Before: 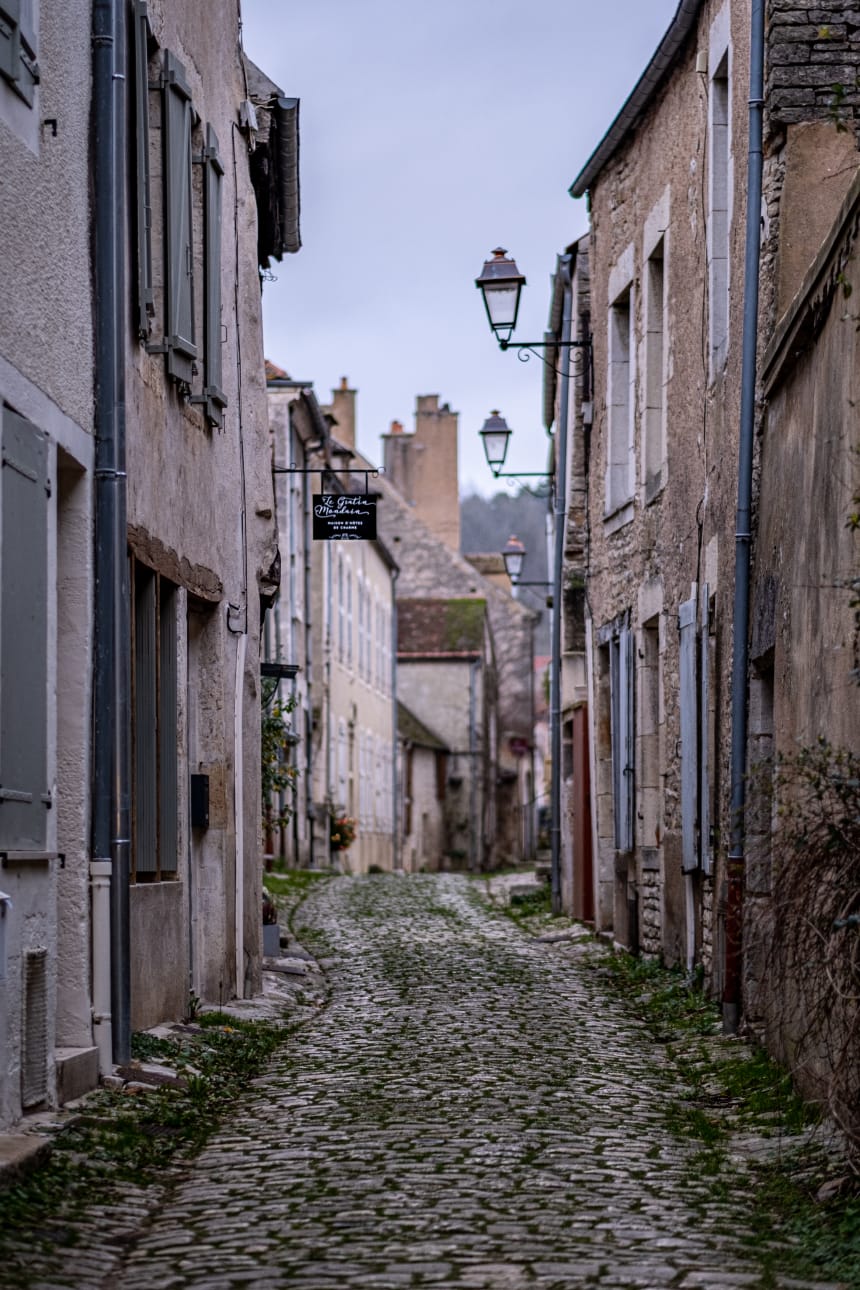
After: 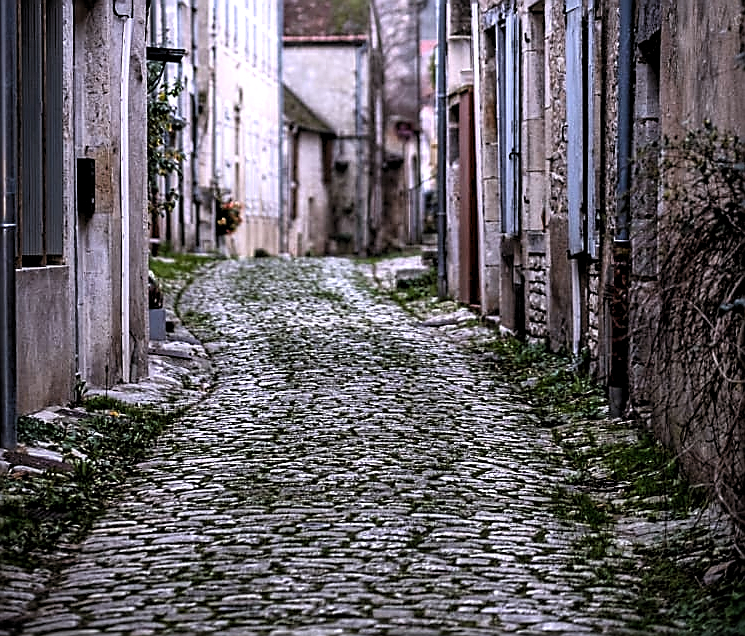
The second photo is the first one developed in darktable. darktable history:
exposure: black level correction 0, exposure 0.695 EV, compensate highlight preservation false
levels: white 99.9%, levels [0.062, 0.494, 0.925]
vignetting: fall-off start 91.39%, brightness -0.602, saturation -0.001
sharpen: radius 1.347, amount 1.264, threshold 0.789
crop and rotate: left 13.305%, top 47.768%, bottom 2.875%
color calibration: gray › normalize channels true, illuminant as shot in camera, x 0.358, y 0.373, temperature 4628.91 K, gamut compression 0.022
